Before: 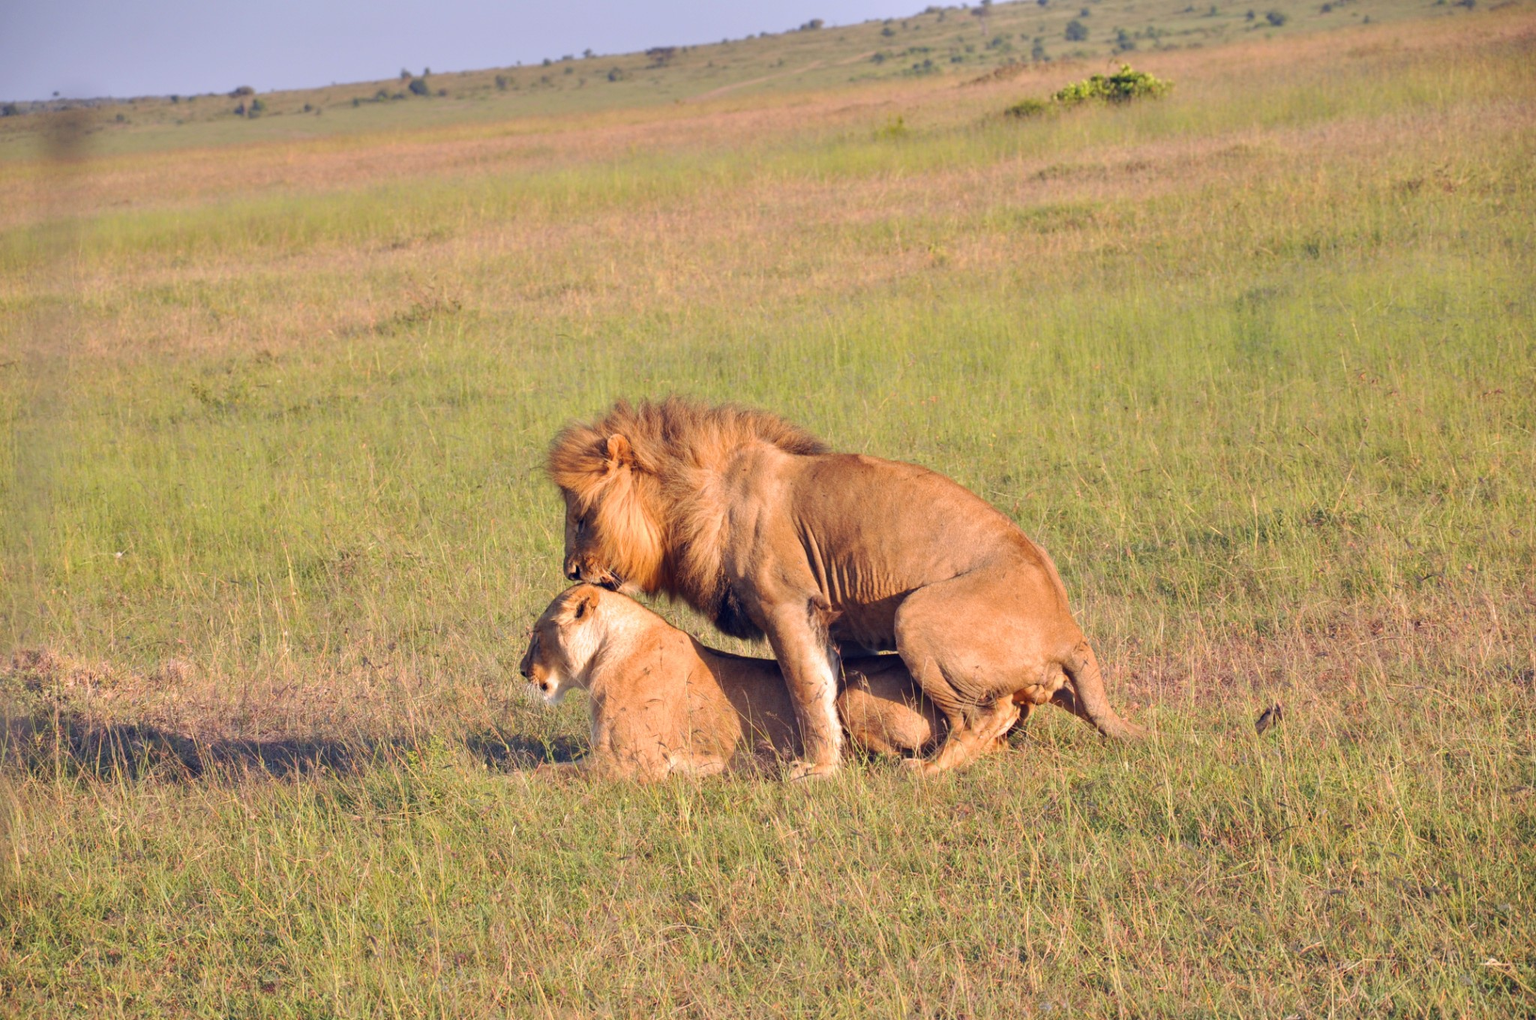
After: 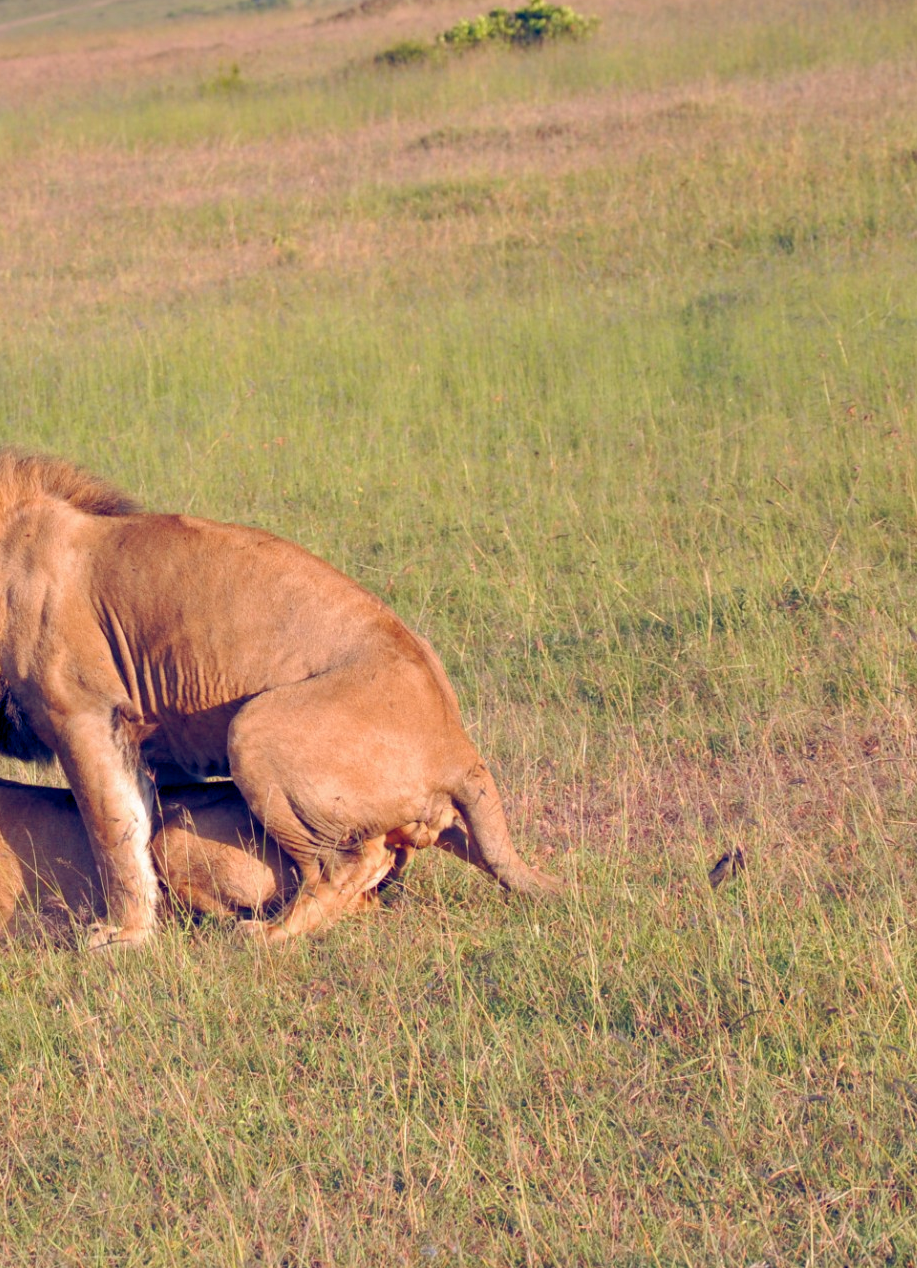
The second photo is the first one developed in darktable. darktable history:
color balance rgb: shadows lift › chroma 1.029%, shadows lift › hue 217.37°, global offset › luminance -0.29%, global offset › chroma 0.318%, global offset › hue 259.14°, perceptual saturation grading › global saturation 15.505%, perceptual saturation grading › highlights -19.229%, perceptual saturation grading › shadows 20.147%
crop: left 47.16%, top 6.736%, right 8.053%
